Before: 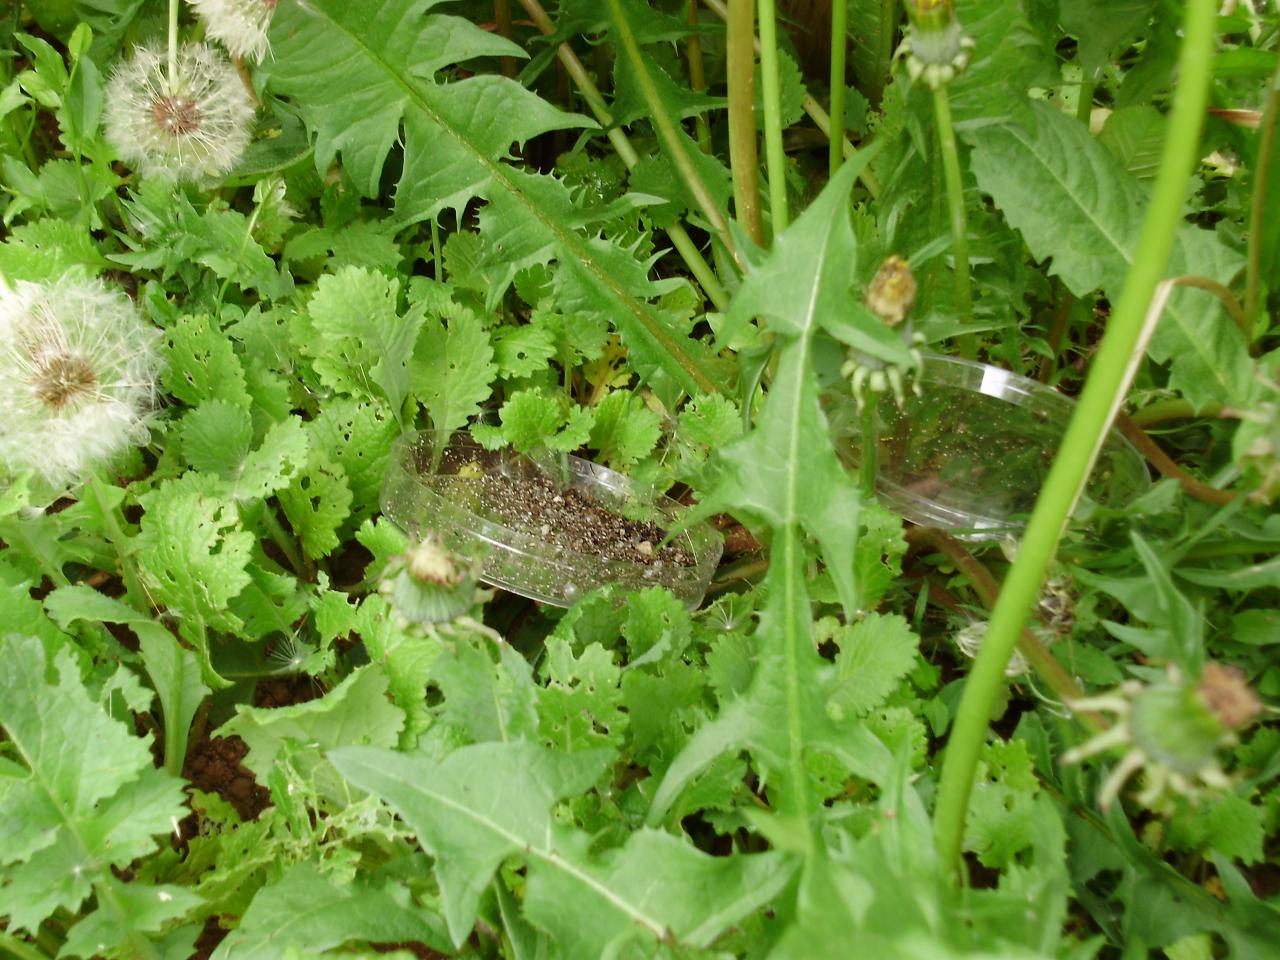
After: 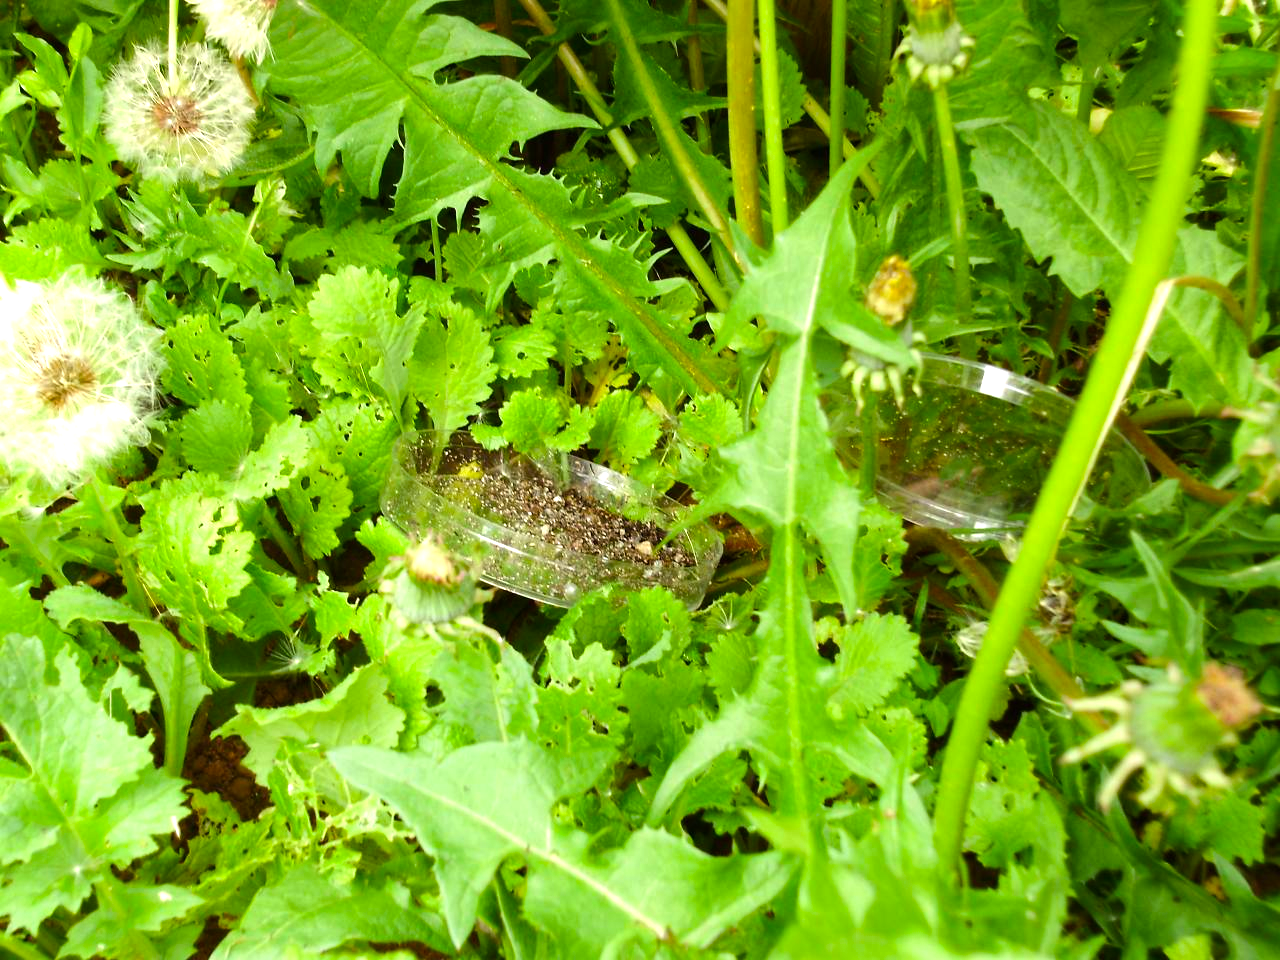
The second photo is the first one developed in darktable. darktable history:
color balance rgb: perceptual saturation grading › global saturation 20%, global vibrance 20%
exposure: exposure 0.376 EV, compensate highlight preservation false
tone equalizer: -8 EV -0.417 EV, -7 EV -0.389 EV, -6 EV -0.333 EV, -5 EV -0.222 EV, -3 EV 0.222 EV, -2 EV 0.333 EV, -1 EV 0.389 EV, +0 EV 0.417 EV, edges refinement/feathering 500, mask exposure compensation -1.57 EV, preserve details no
